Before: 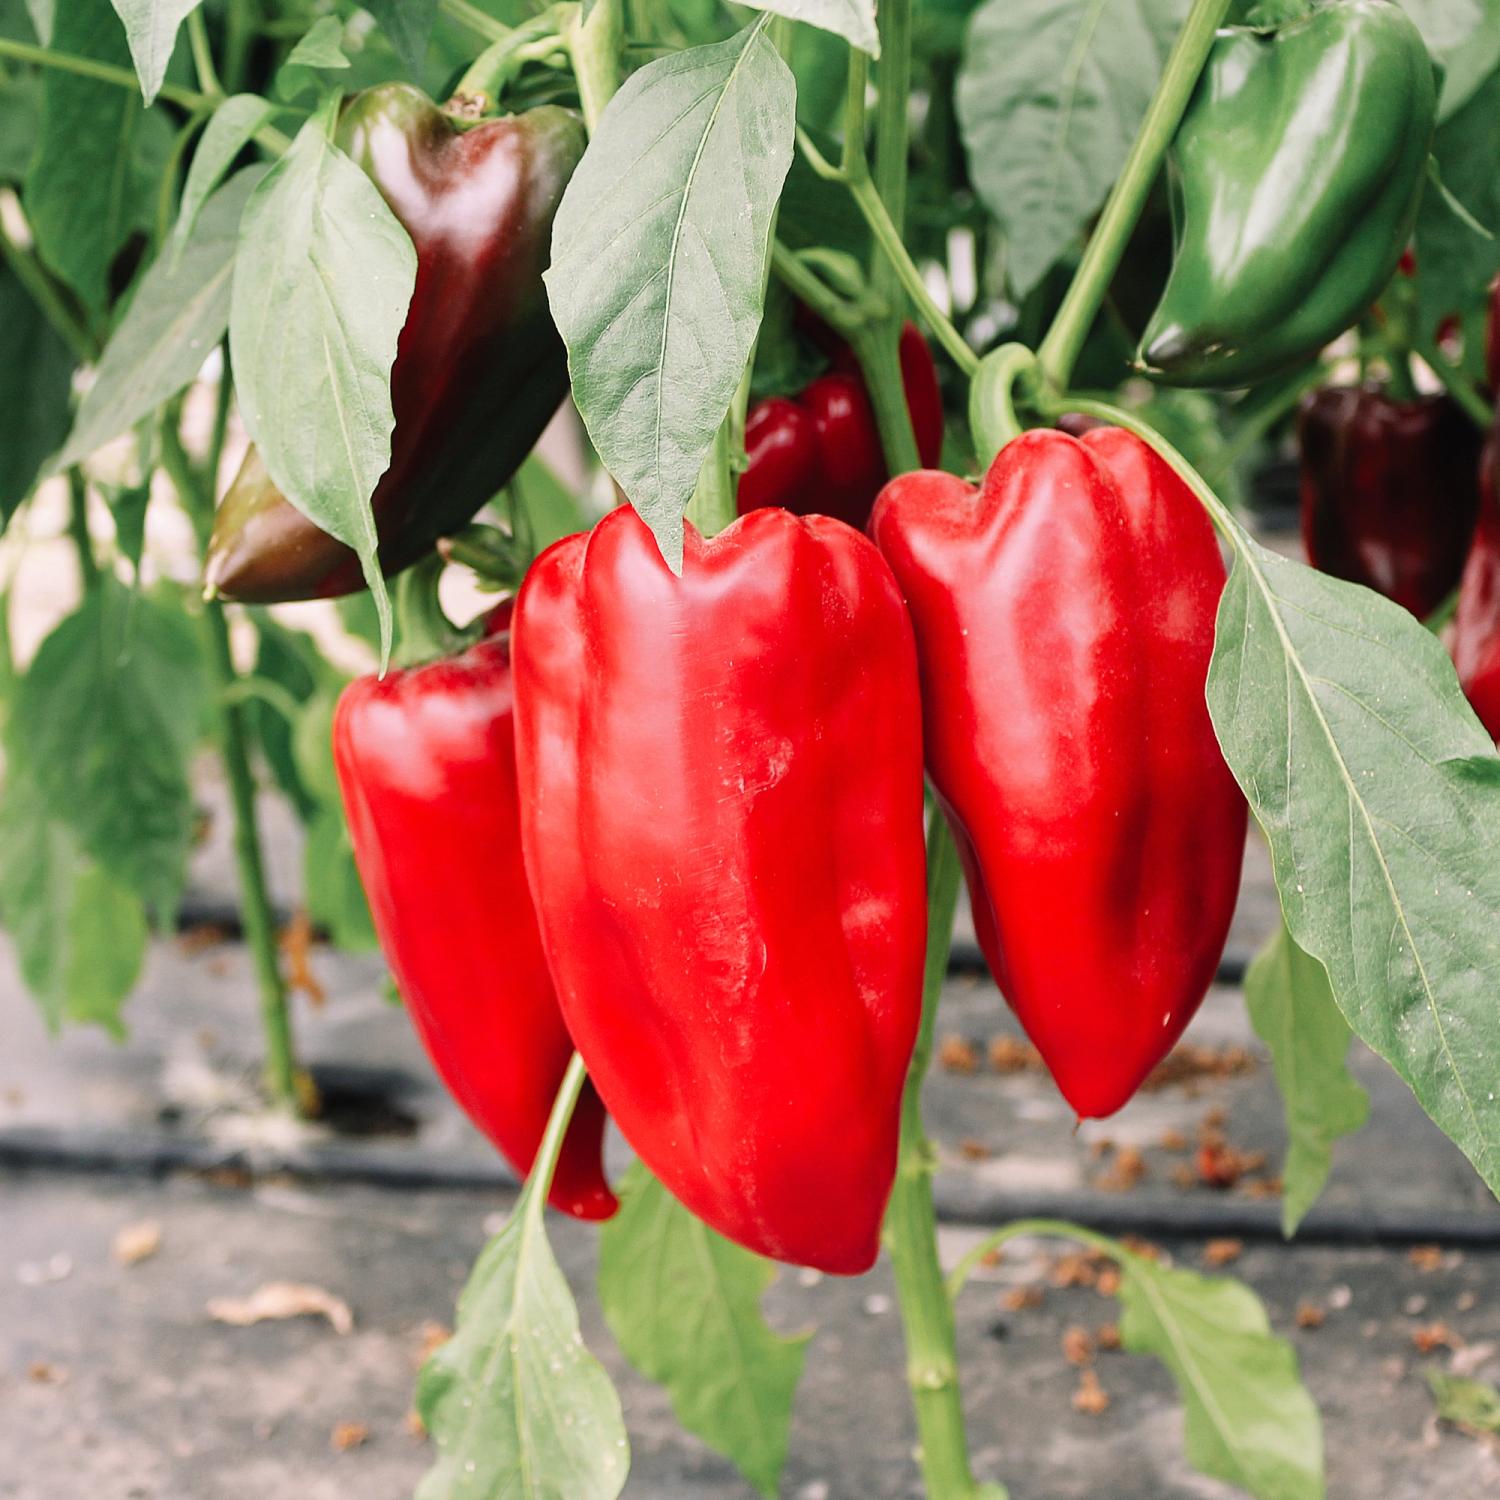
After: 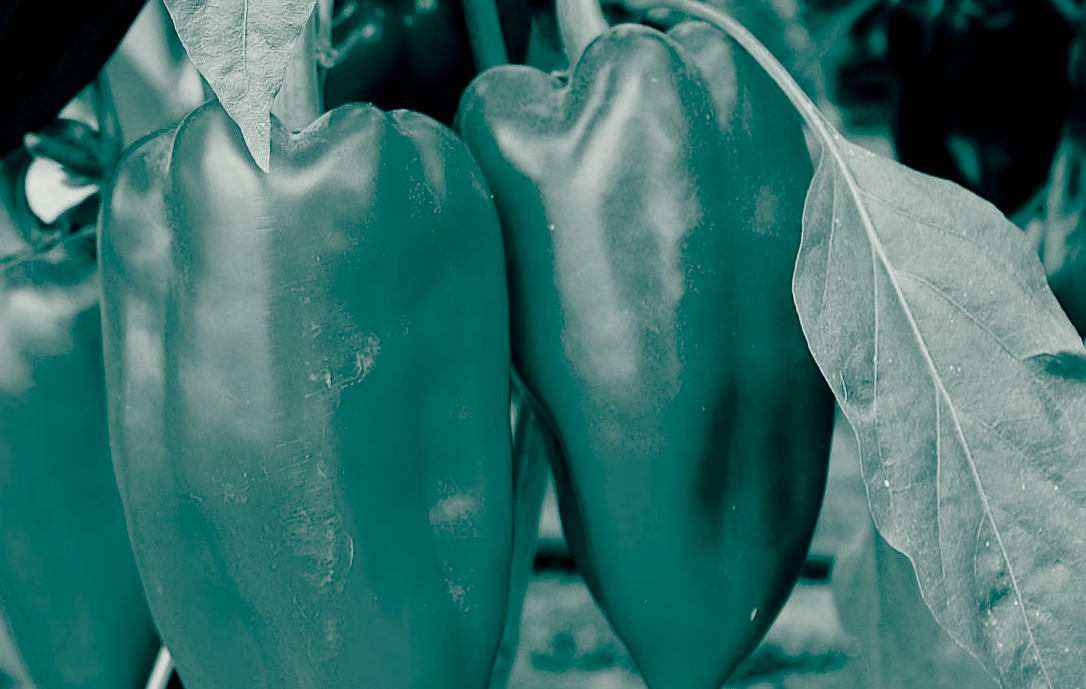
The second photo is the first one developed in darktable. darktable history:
crop and rotate: left 27.585%, top 27.026%, bottom 27.025%
color balance rgb: highlights gain › chroma 1.409%, highlights gain › hue 51.25°, global offset › luminance -0.544%, global offset › chroma 0.903%, global offset › hue 173.34°, perceptual saturation grading › global saturation 20%, perceptual saturation grading › highlights -13.992%, perceptual saturation grading › shadows 49.811%, global vibrance 22.802%
color calibration: output gray [0.246, 0.254, 0.501, 0], x 0.343, y 0.356, temperature 5128.02 K
